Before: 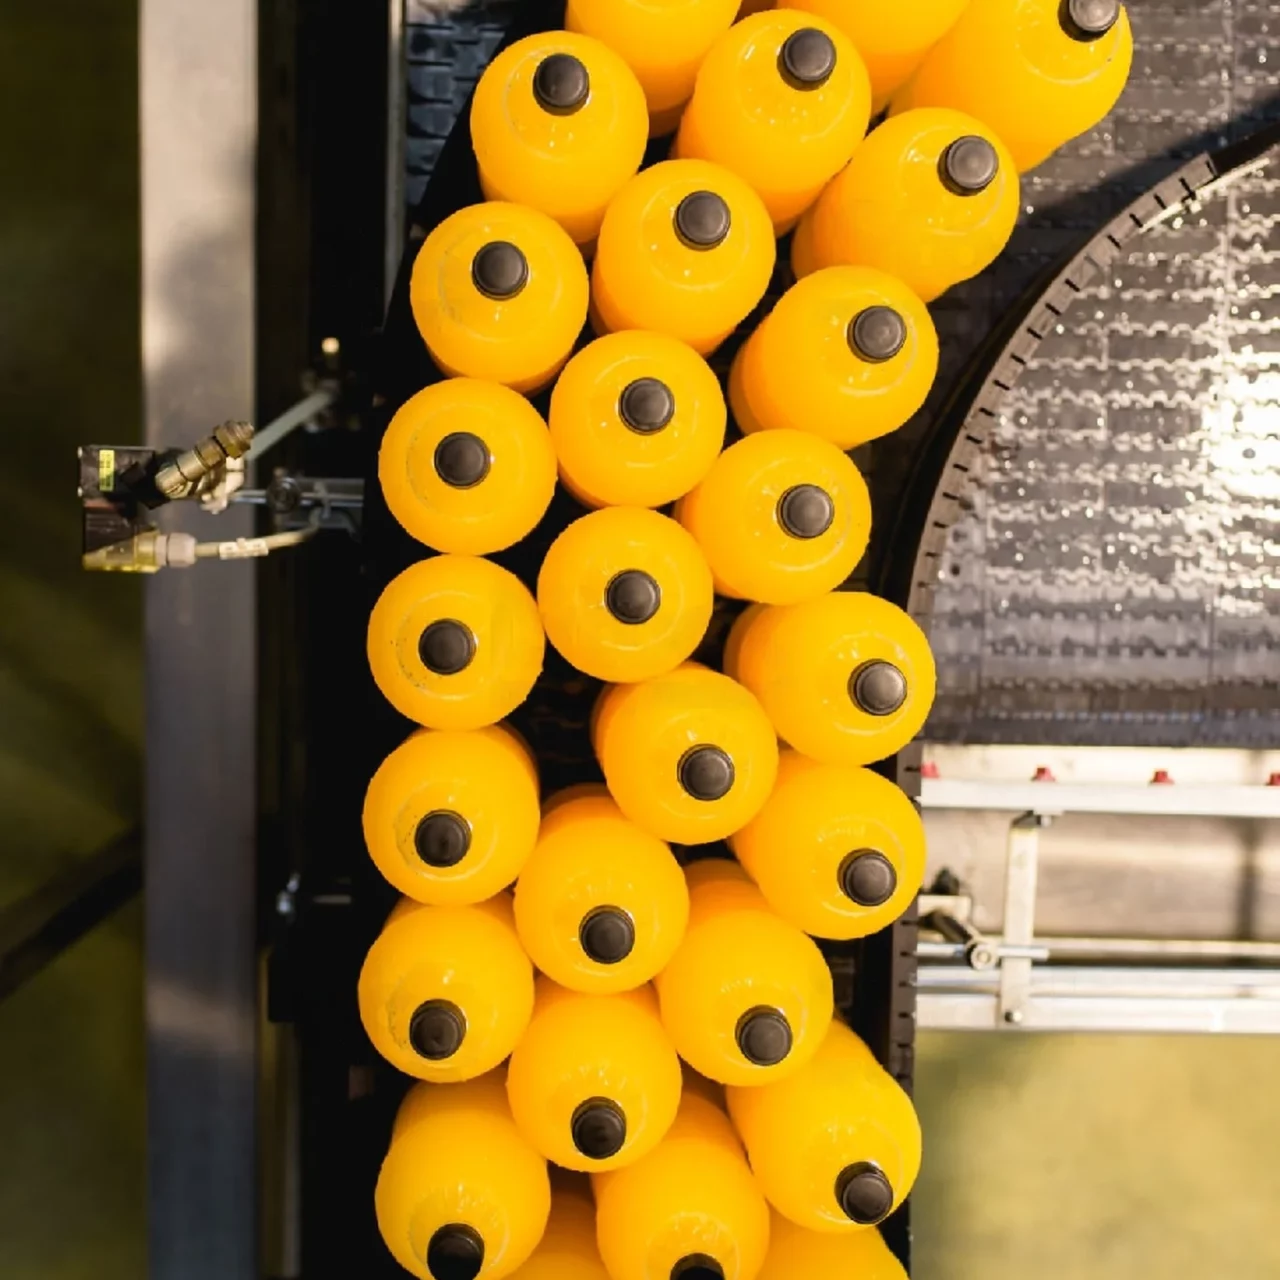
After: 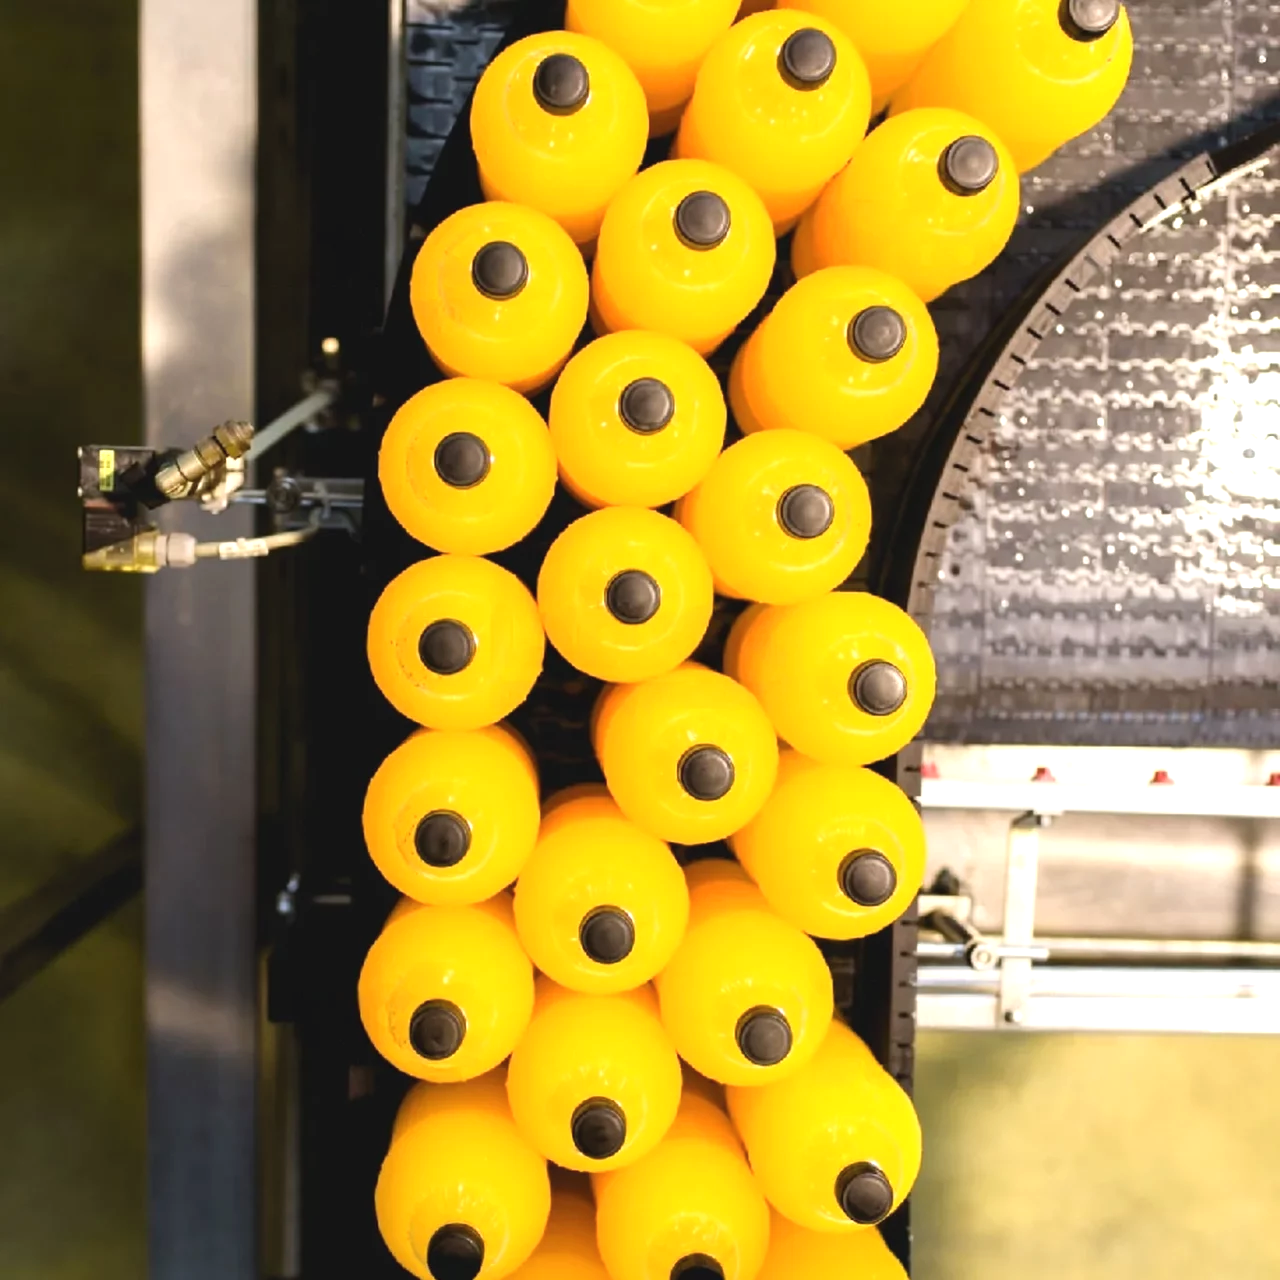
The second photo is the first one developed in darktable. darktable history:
exposure: black level correction -0.002, exposure 0.54 EV, compensate highlight preservation false
white balance: red 0.988, blue 1.017
